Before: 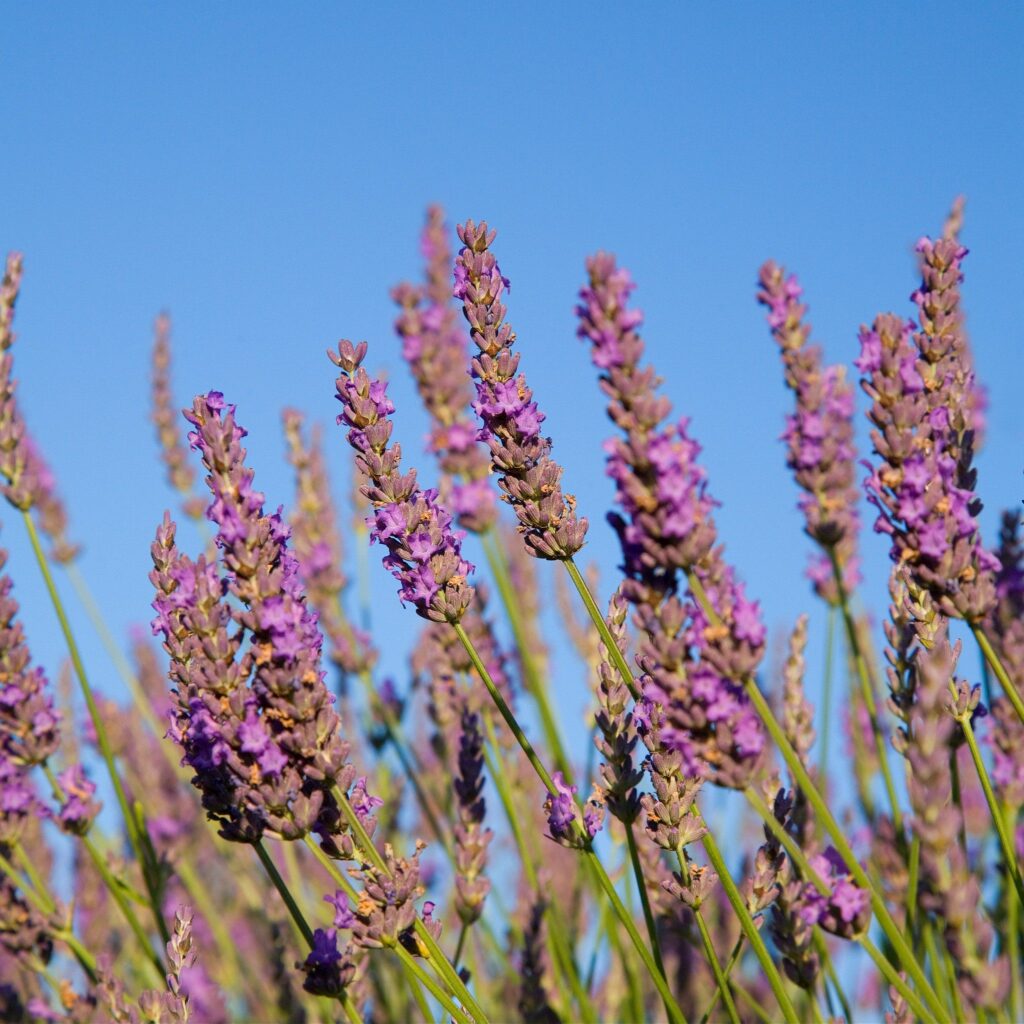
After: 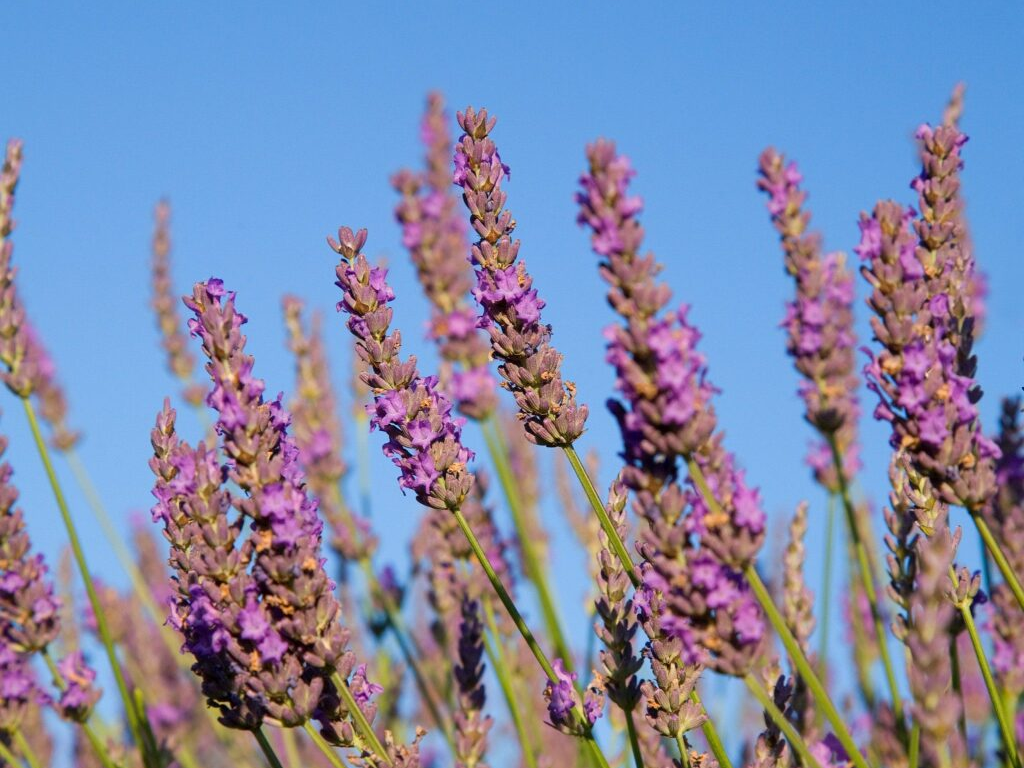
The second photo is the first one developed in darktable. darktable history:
color calibration: illuminant same as pipeline (D50), adaptation XYZ, x 0.346, y 0.358, temperature 5019.43 K
crop: top 11.051%, bottom 13.927%
